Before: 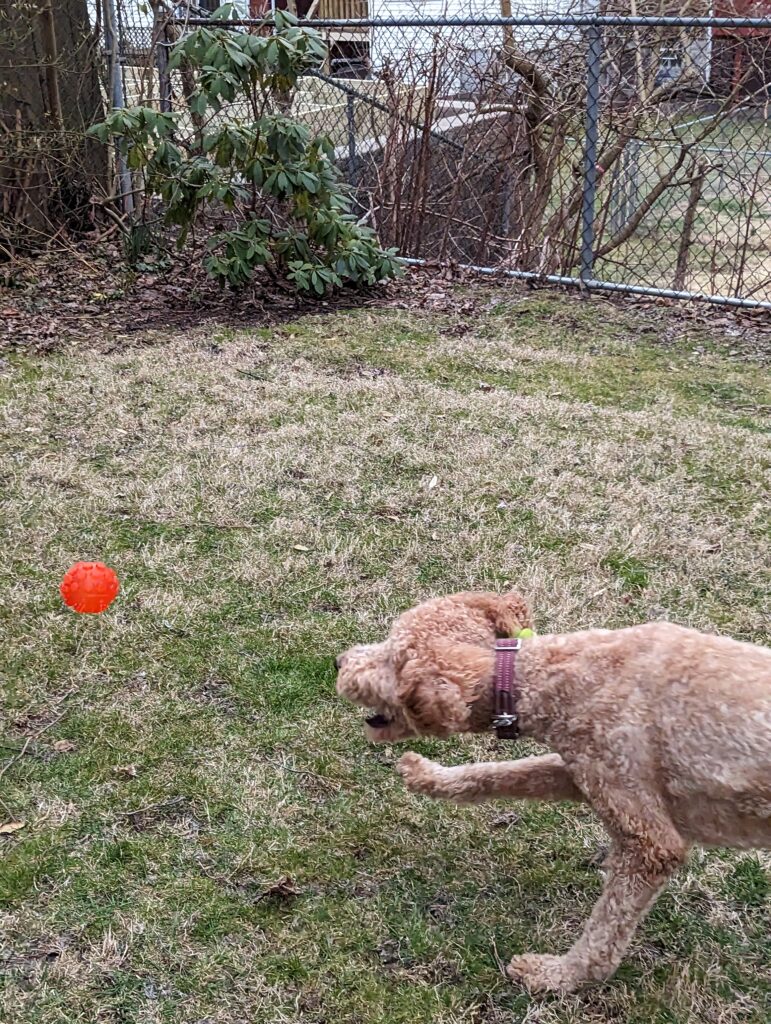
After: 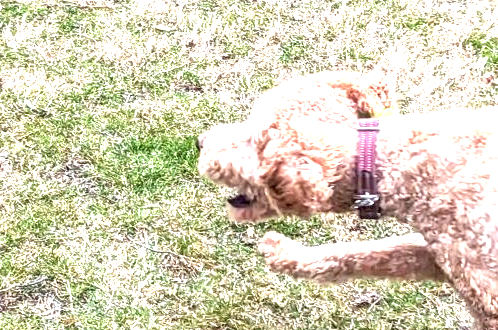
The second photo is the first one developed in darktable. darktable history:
crop: left 17.965%, top 50.858%, right 17.411%, bottom 16.883%
exposure: black level correction 0.001, exposure 1.816 EV, compensate highlight preservation false
local contrast: on, module defaults
tone equalizer: on, module defaults
